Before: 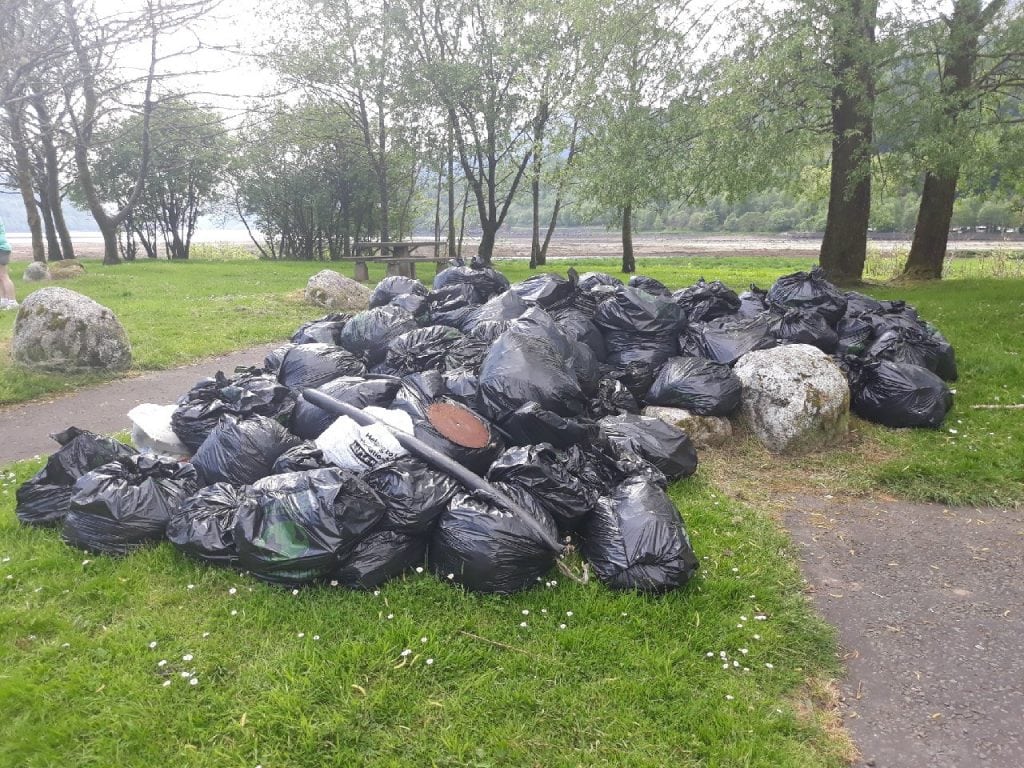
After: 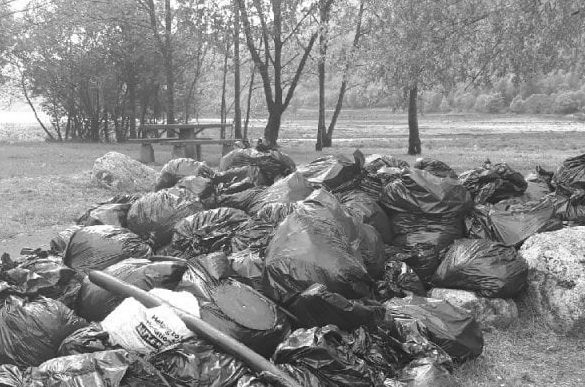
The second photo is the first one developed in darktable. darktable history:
crop: left 20.932%, top 15.471%, right 21.848%, bottom 34.081%
monochrome: on, module defaults
velvia: strength 27%
